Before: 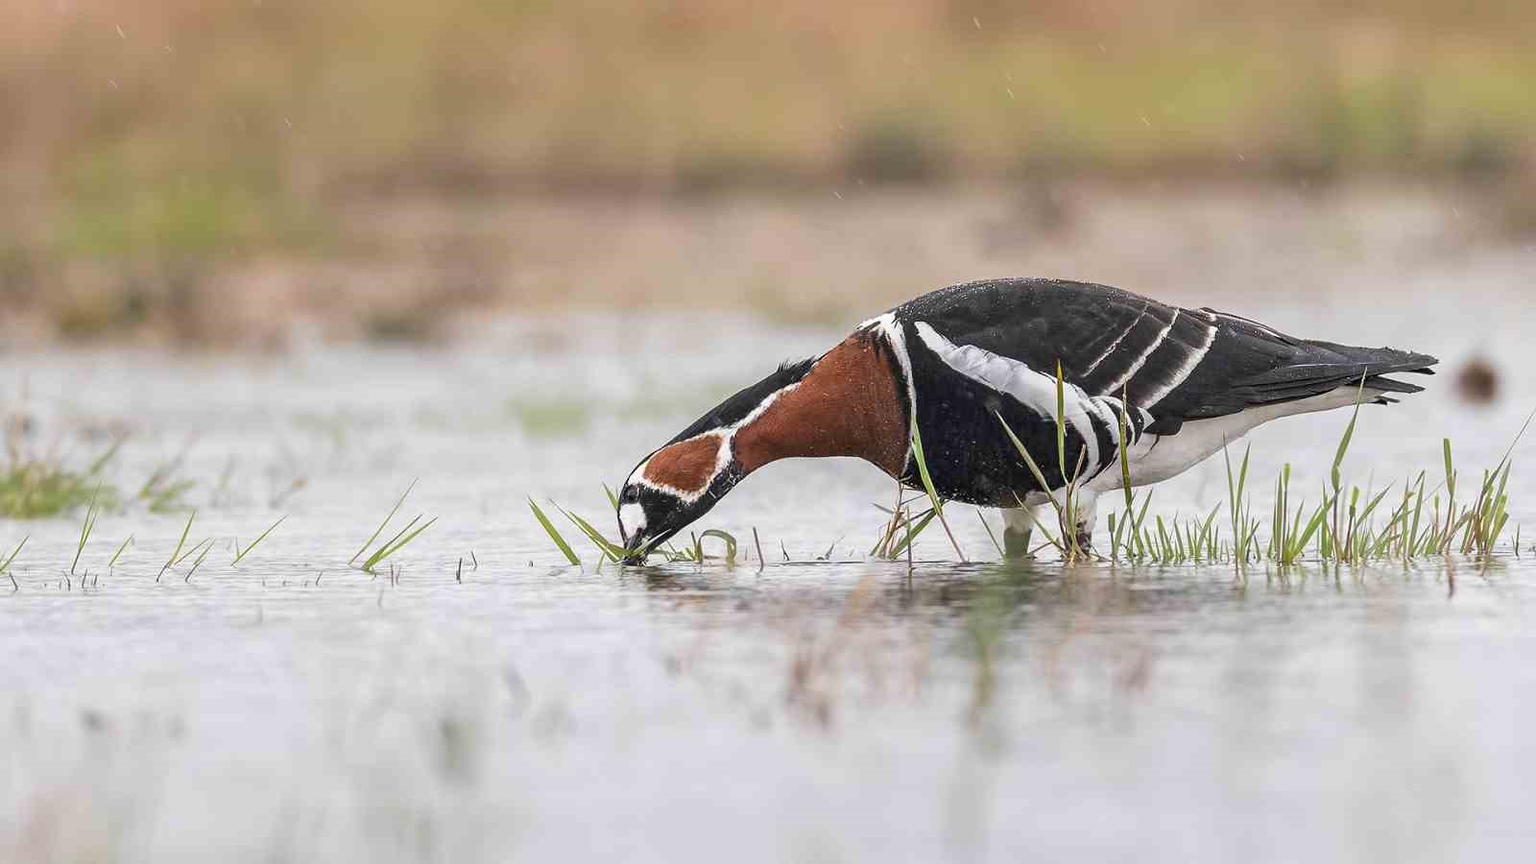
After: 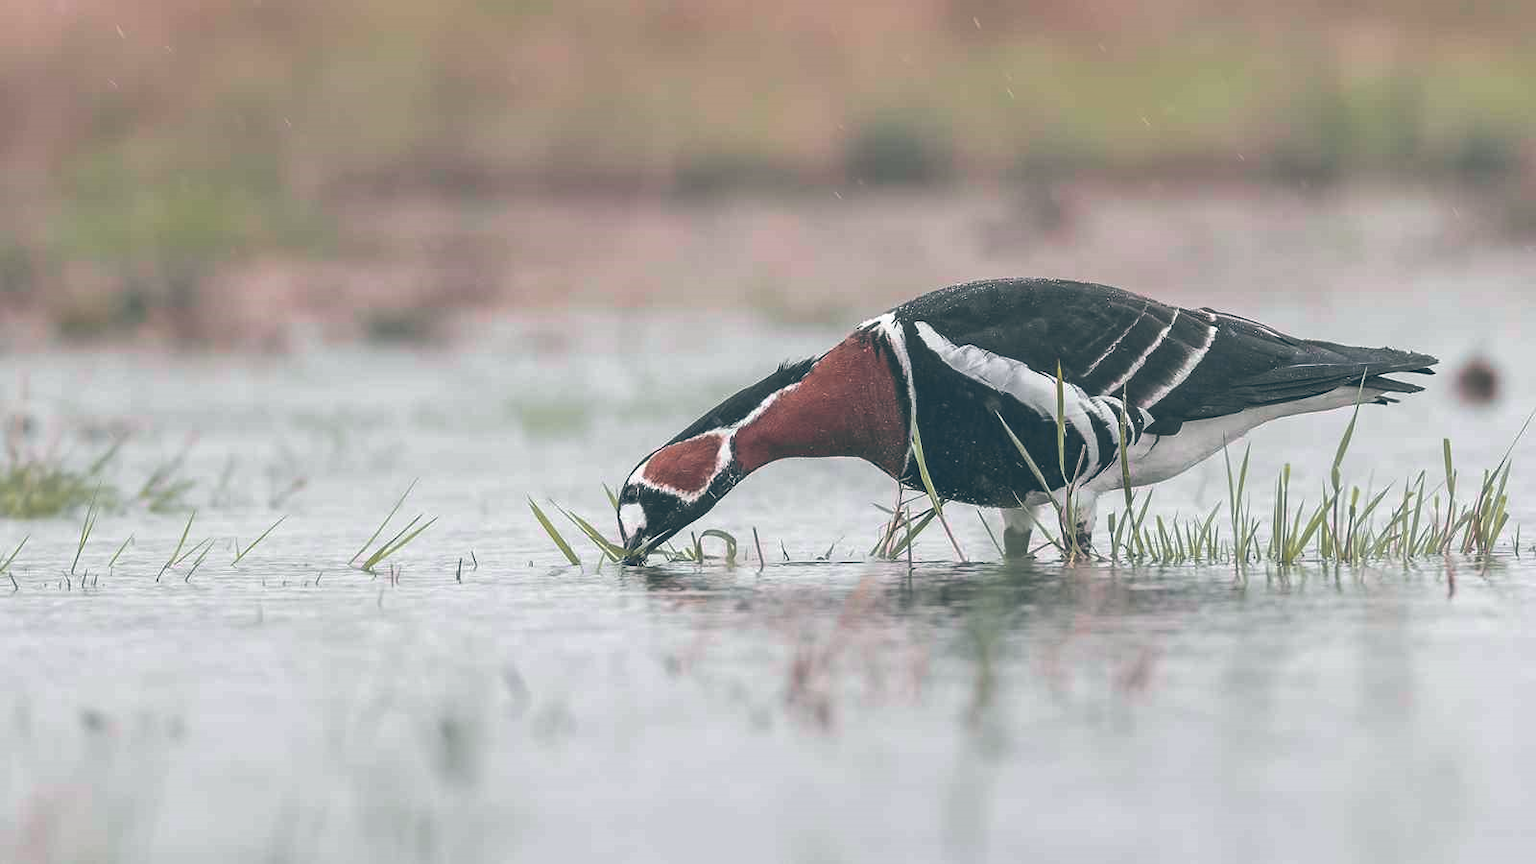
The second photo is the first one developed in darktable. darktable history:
tone curve: curves: ch0 [(0, 0.046) (0.04, 0.074) (0.883, 0.858) (1, 1)]; ch1 [(0, 0) (0.146, 0.159) (0.338, 0.365) (0.417, 0.455) (0.489, 0.486) (0.504, 0.502) (0.529, 0.537) (0.563, 0.567) (1, 1)]; ch2 [(0, 0) (0.307, 0.298) (0.388, 0.375) (0.443, 0.456) (0.485, 0.492) (0.544, 0.525) (1, 1)], color space Lab, independent channels, preserve colors none
color balance: lift [1.016, 0.983, 1, 1.017], gamma [0.958, 1, 1, 1], gain [0.981, 1.007, 0.993, 1.002], input saturation 118.26%, contrast 13.43%, contrast fulcrum 21.62%, output saturation 82.76%
tone equalizer: on, module defaults
contrast brightness saturation: contrast -0.15, brightness 0.05, saturation -0.12
